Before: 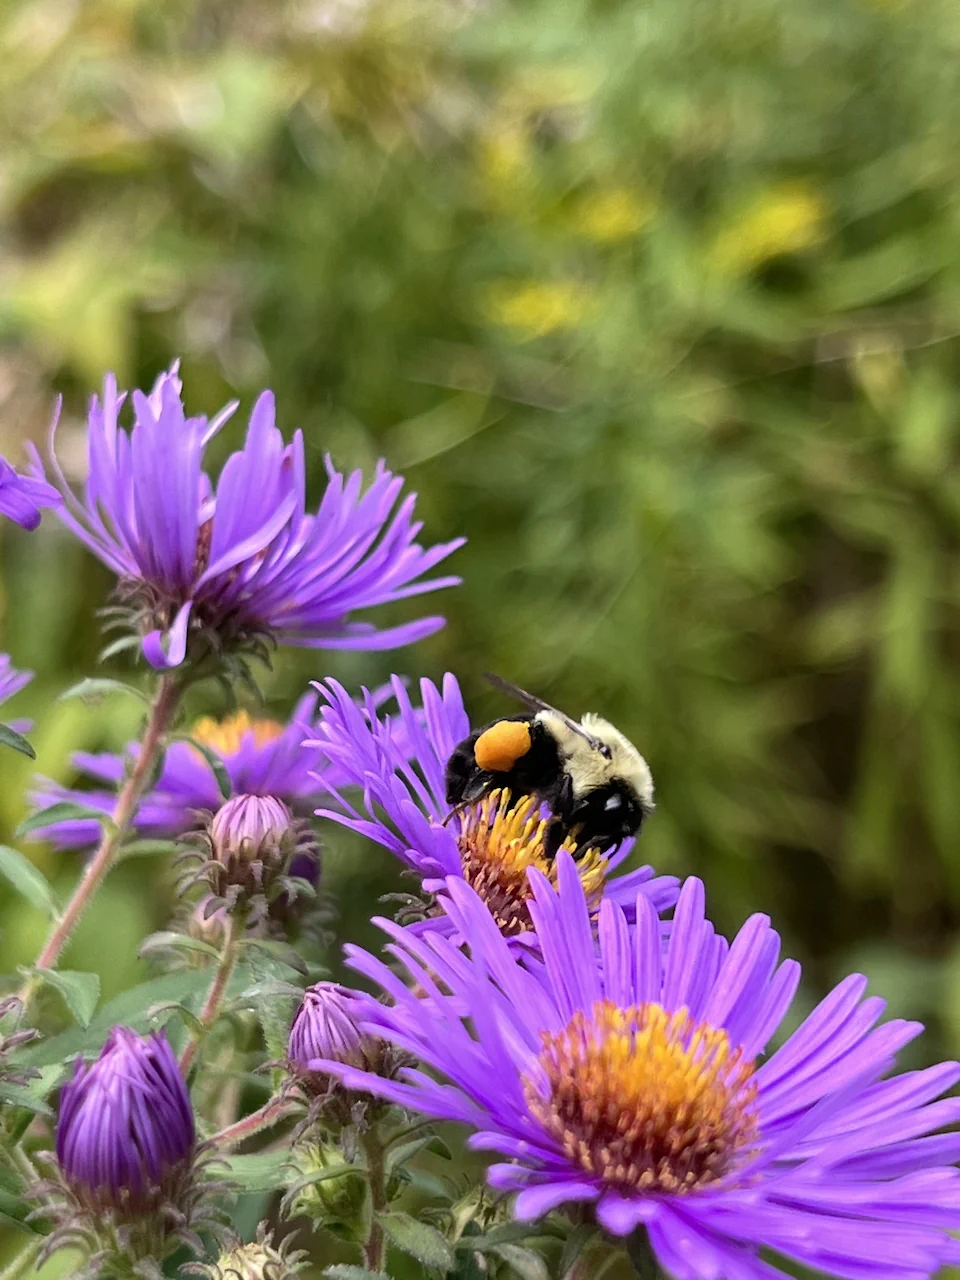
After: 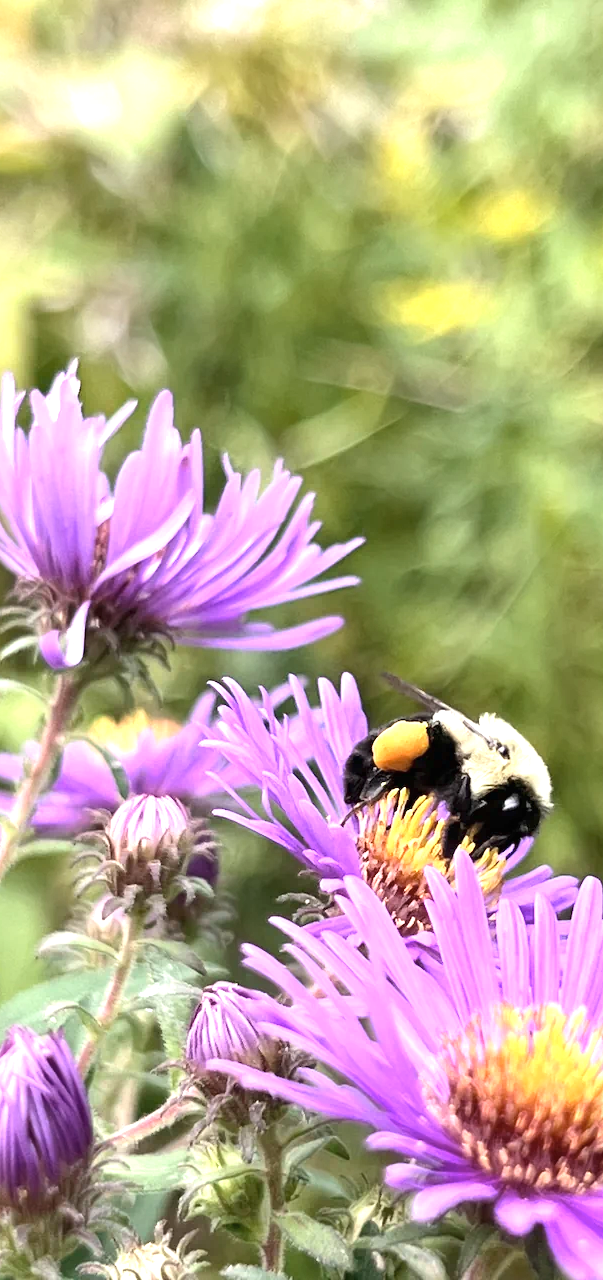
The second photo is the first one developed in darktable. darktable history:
crop: left 10.644%, right 26.528%
exposure: black level correction 0, exposure 1.2 EV, compensate exposure bias true, compensate highlight preservation false
contrast brightness saturation: contrast 0.1, saturation -0.3
